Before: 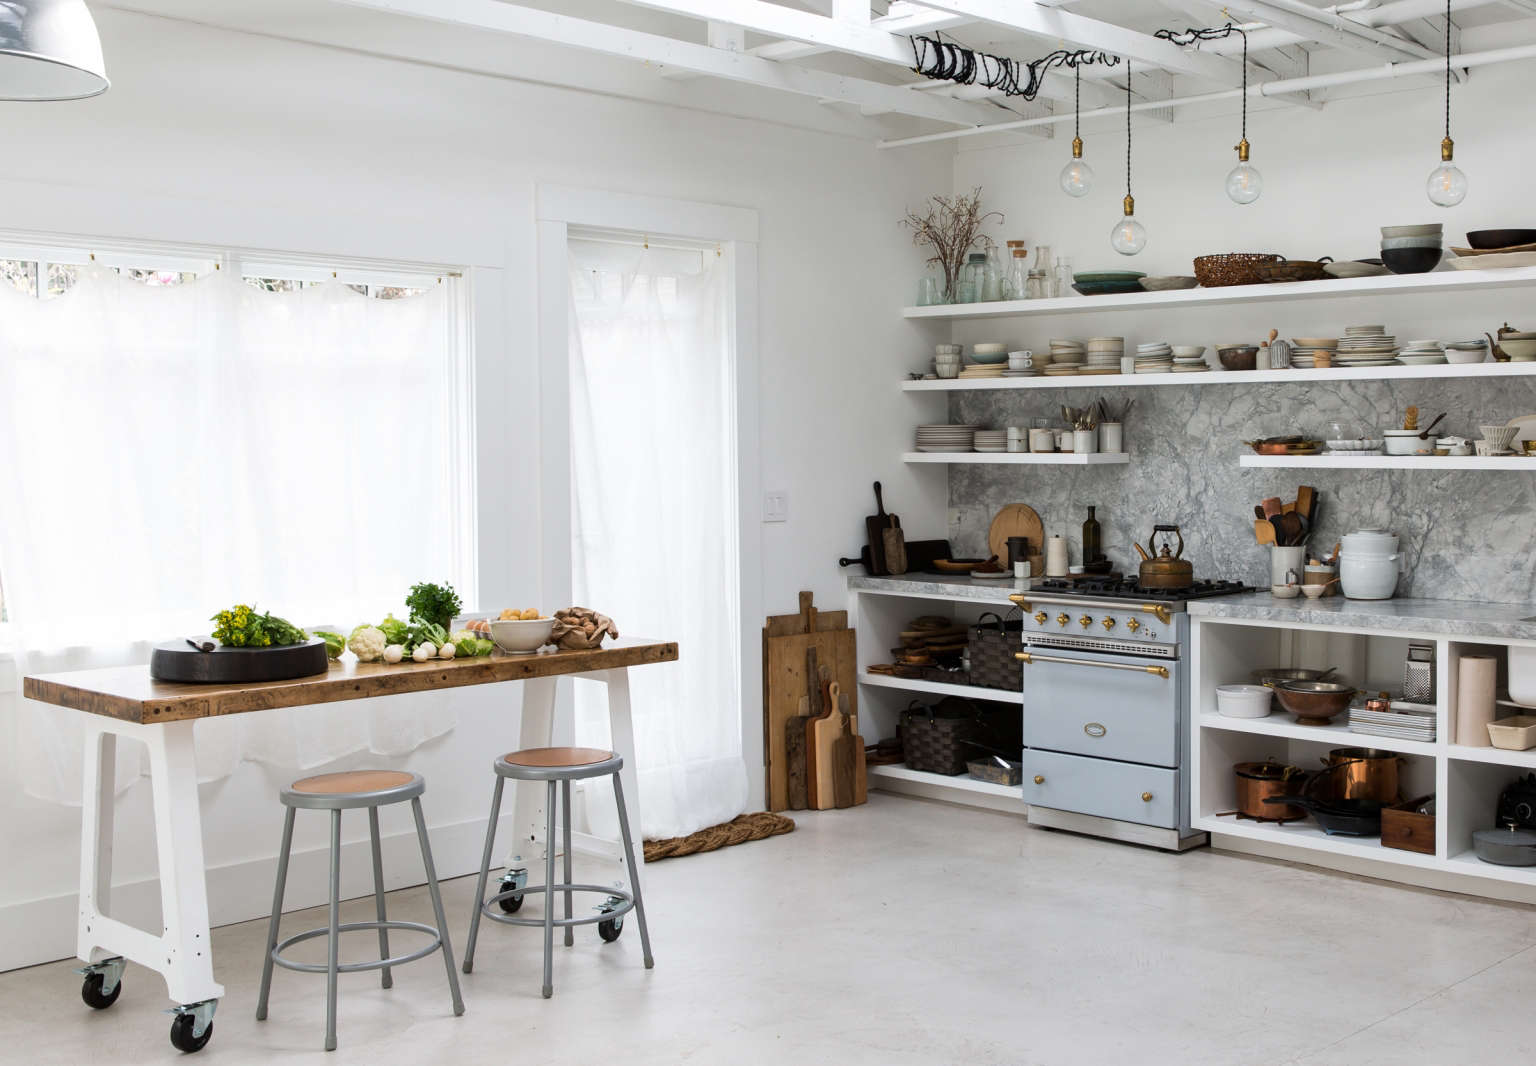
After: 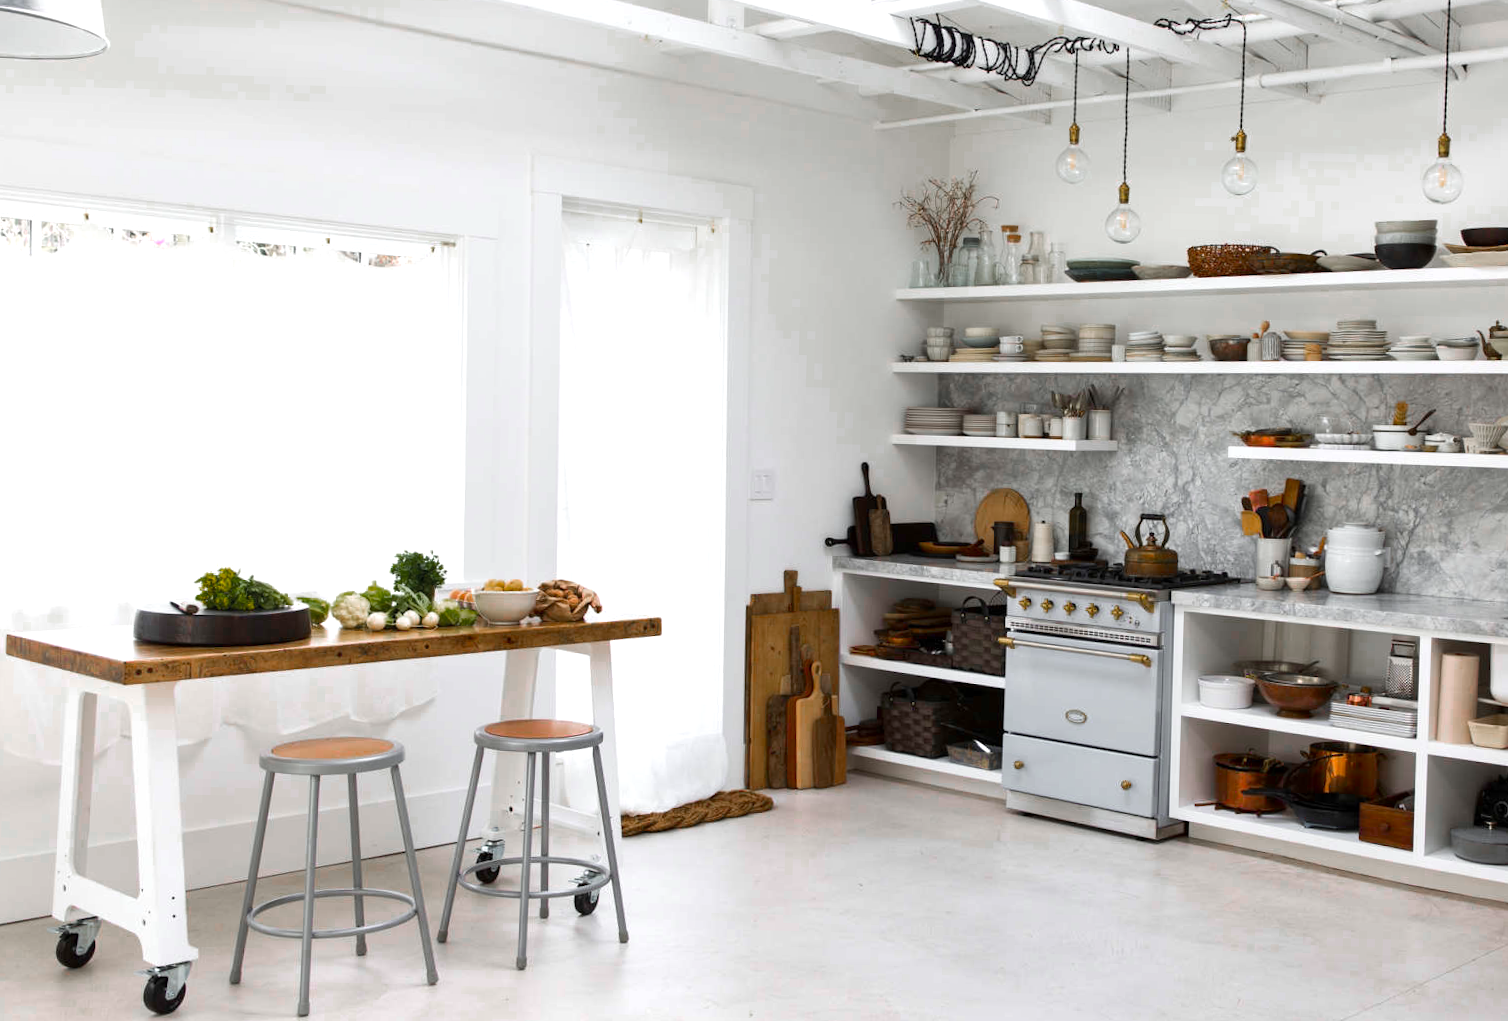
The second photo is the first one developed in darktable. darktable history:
color zones: curves: ch0 [(0, 0.48) (0.209, 0.398) (0.305, 0.332) (0.429, 0.493) (0.571, 0.5) (0.714, 0.5) (0.857, 0.5) (1, 0.48)]; ch1 [(0, 0.736) (0.143, 0.625) (0.225, 0.371) (0.429, 0.256) (0.571, 0.241) (0.714, 0.213) (0.857, 0.48) (1, 0.736)]; ch2 [(0, 0.448) (0.143, 0.498) (0.286, 0.5) (0.429, 0.5) (0.571, 0.5) (0.714, 0.5) (0.857, 0.5) (1, 0.448)]
rotate and perspective: rotation 1.57°, crop left 0.018, crop right 0.982, crop top 0.039, crop bottom 0.961
exposure: exposure 0.367 EV, compensate highlight preservation false
color balance: output saturation 120%
